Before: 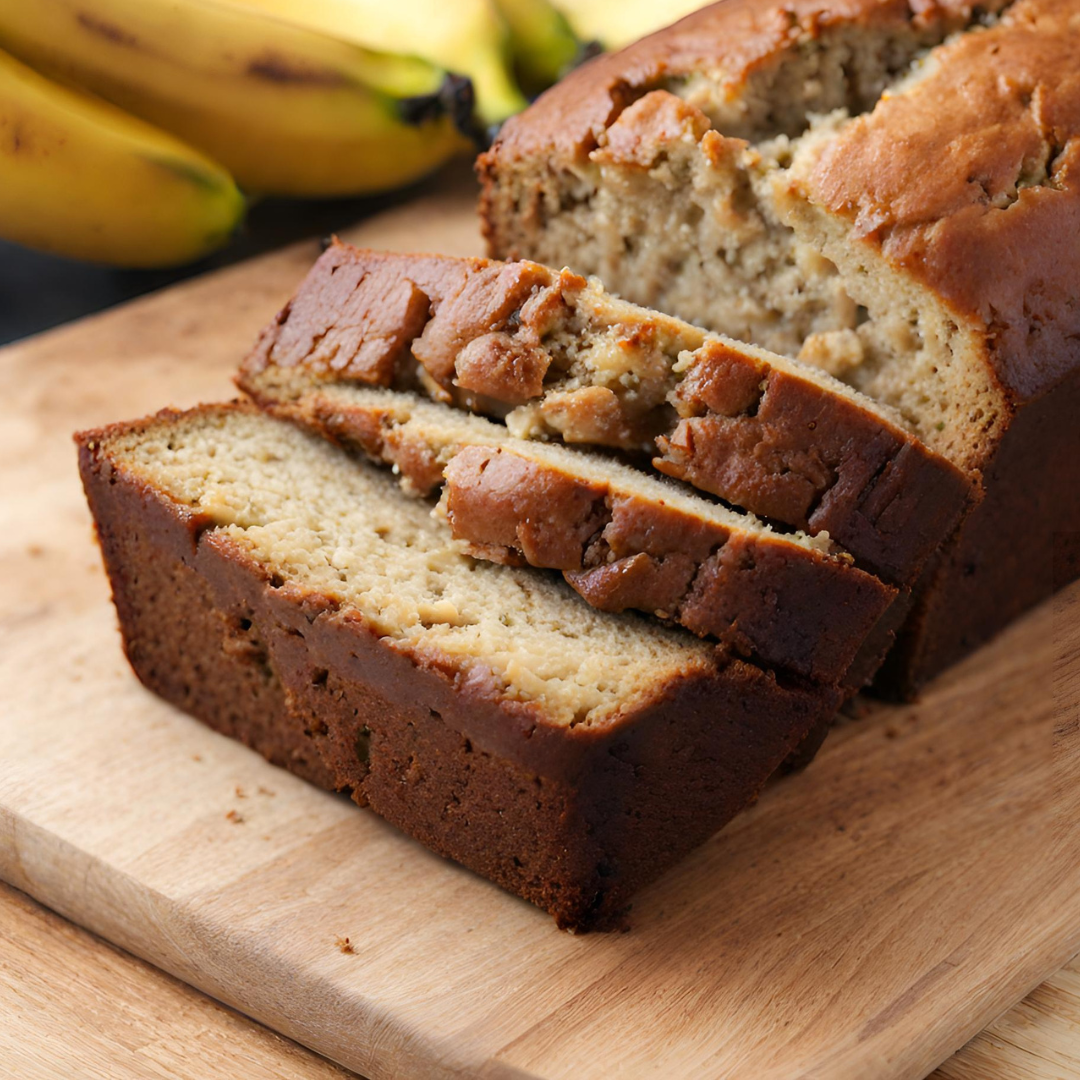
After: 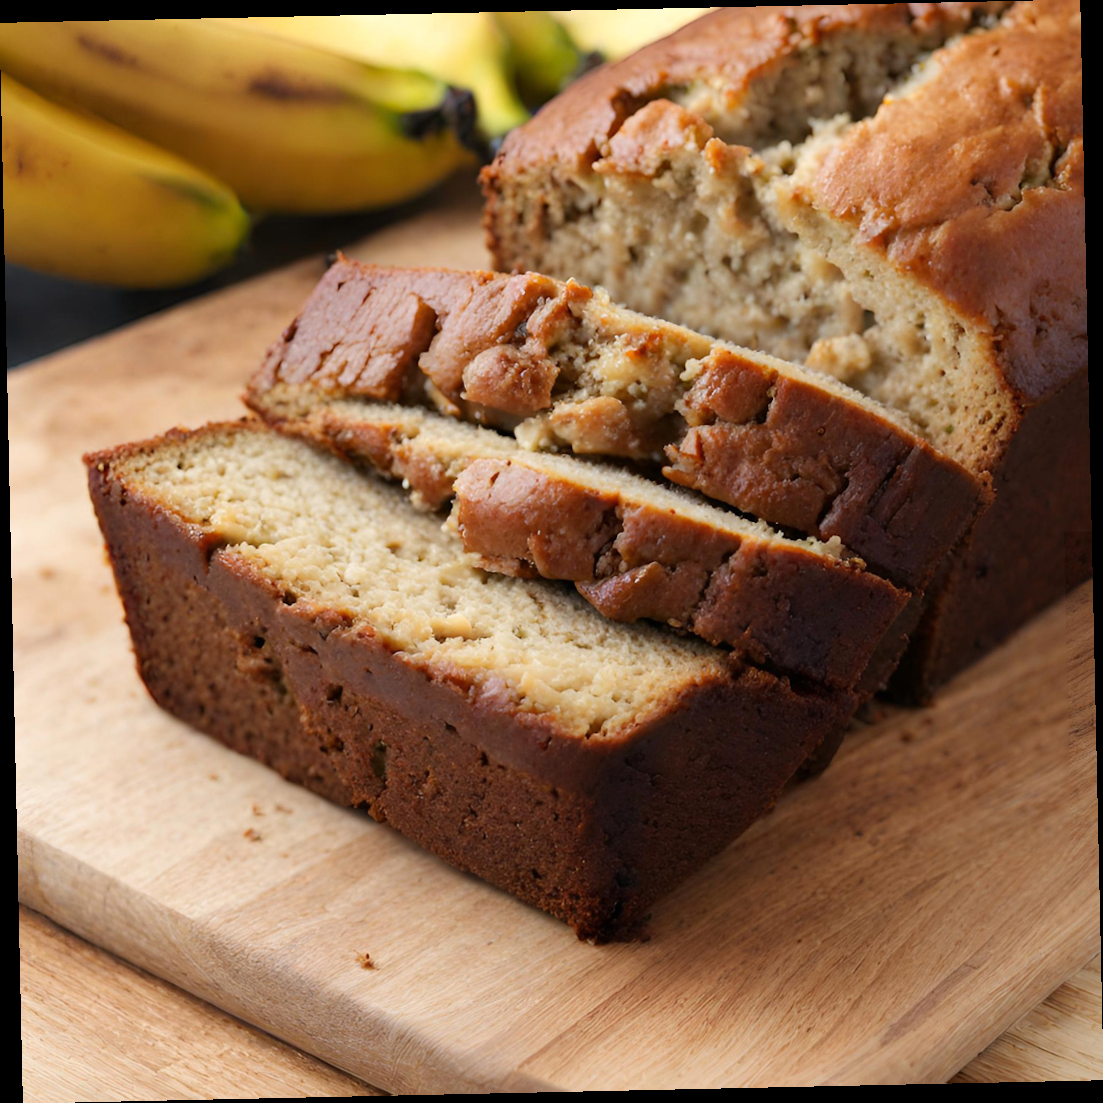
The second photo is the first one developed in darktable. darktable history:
tone equalizer: on, module defaults
rotate and perspective: rotation -1.24°, automatic cropping off
